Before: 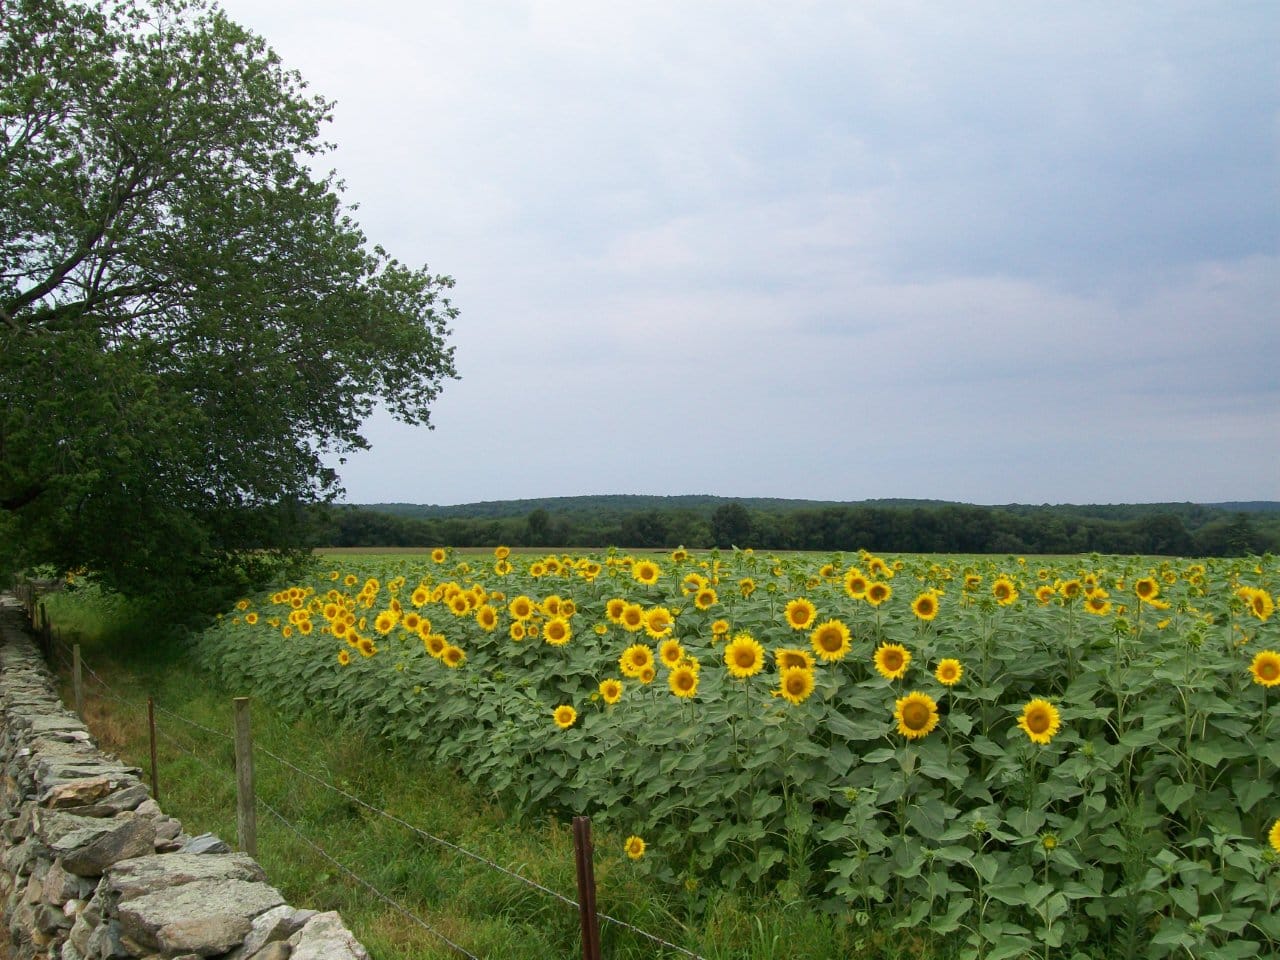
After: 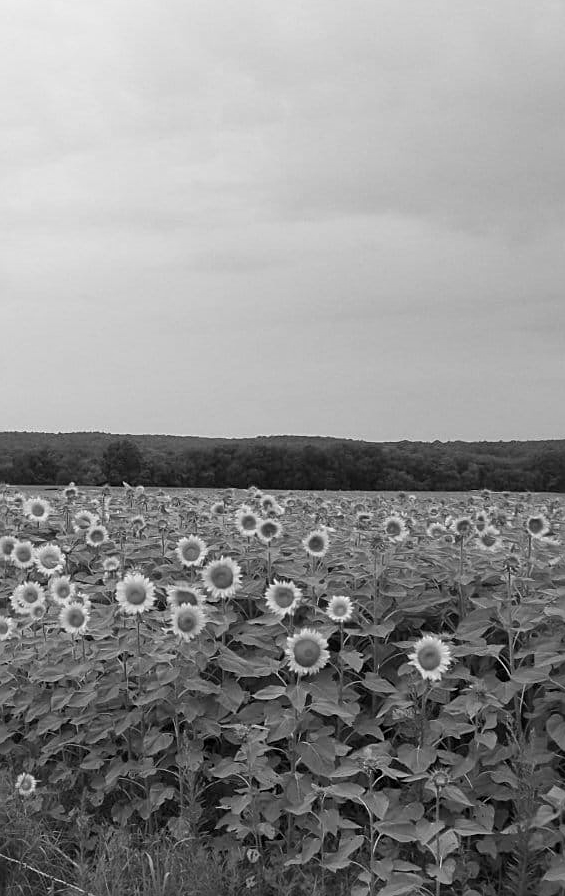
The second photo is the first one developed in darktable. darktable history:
sharpen: on, module defaults
color balance rgb: linear chroma grading › global chroma 15%, perceptual saturation grading › global saturation 30%
monochrome: on, module defaults
crop: left 47.628%, top 6.643%, right 7.874%
